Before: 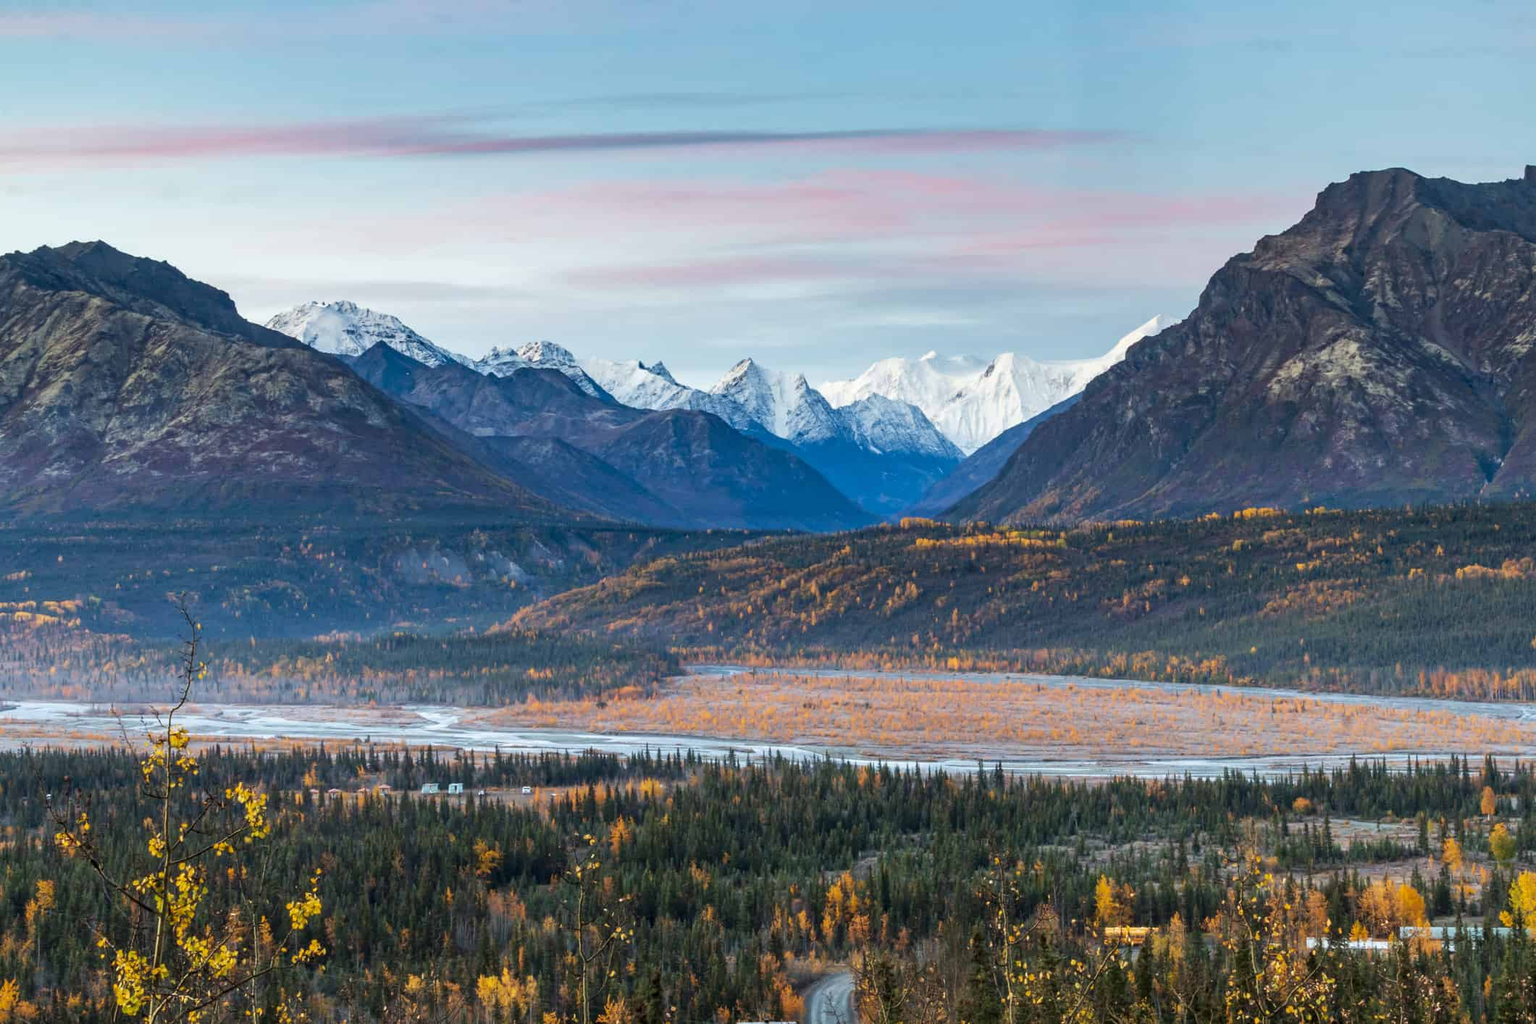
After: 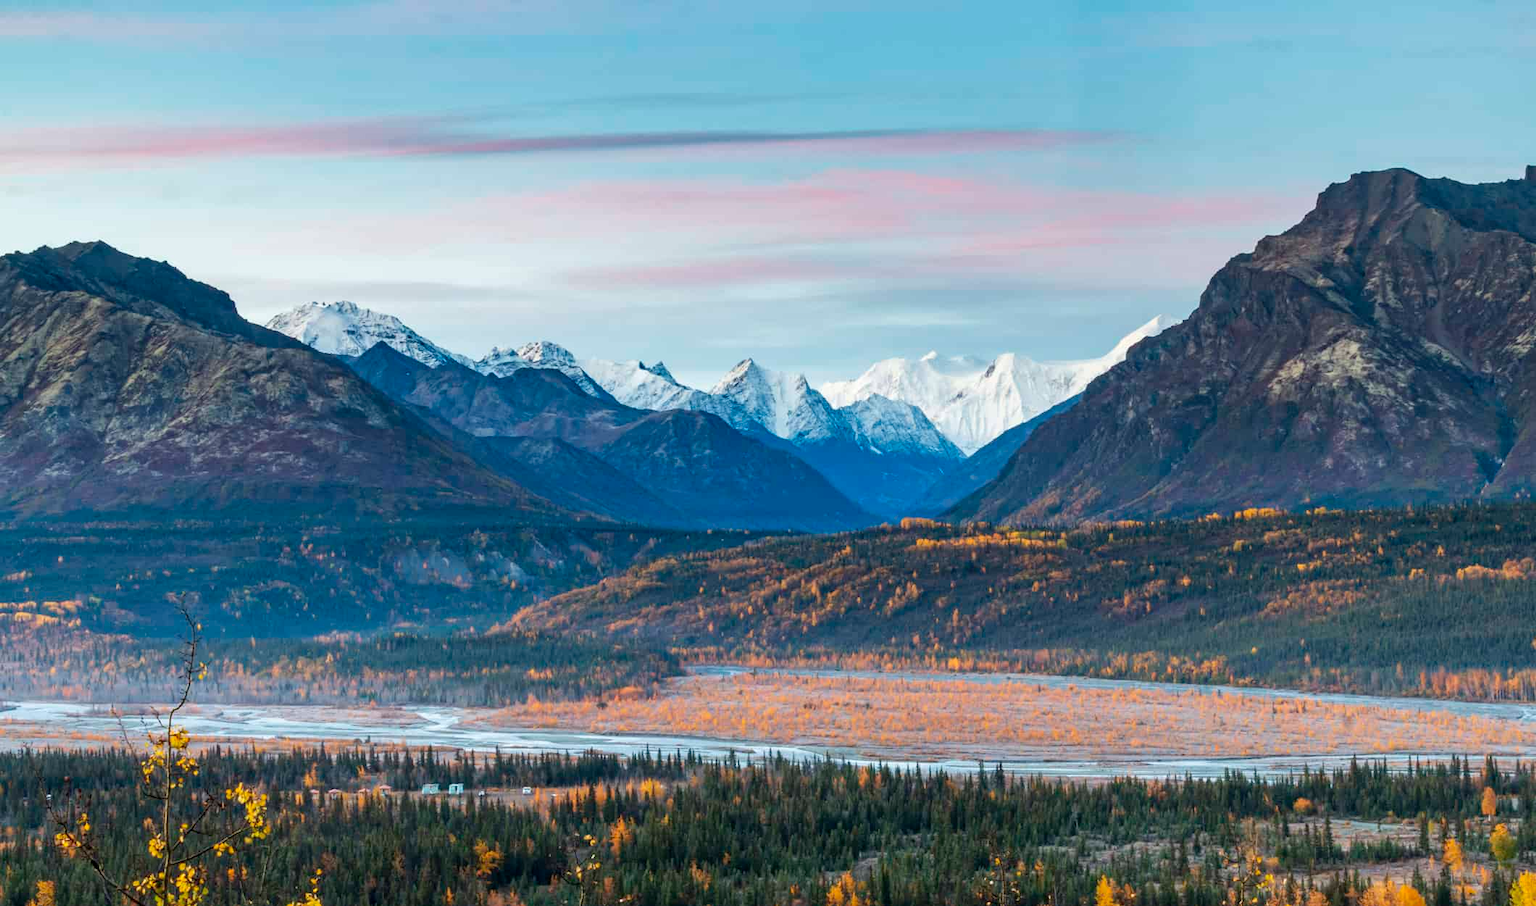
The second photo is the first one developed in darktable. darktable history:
crop and rotate: top 0%, bottom 11.497%
